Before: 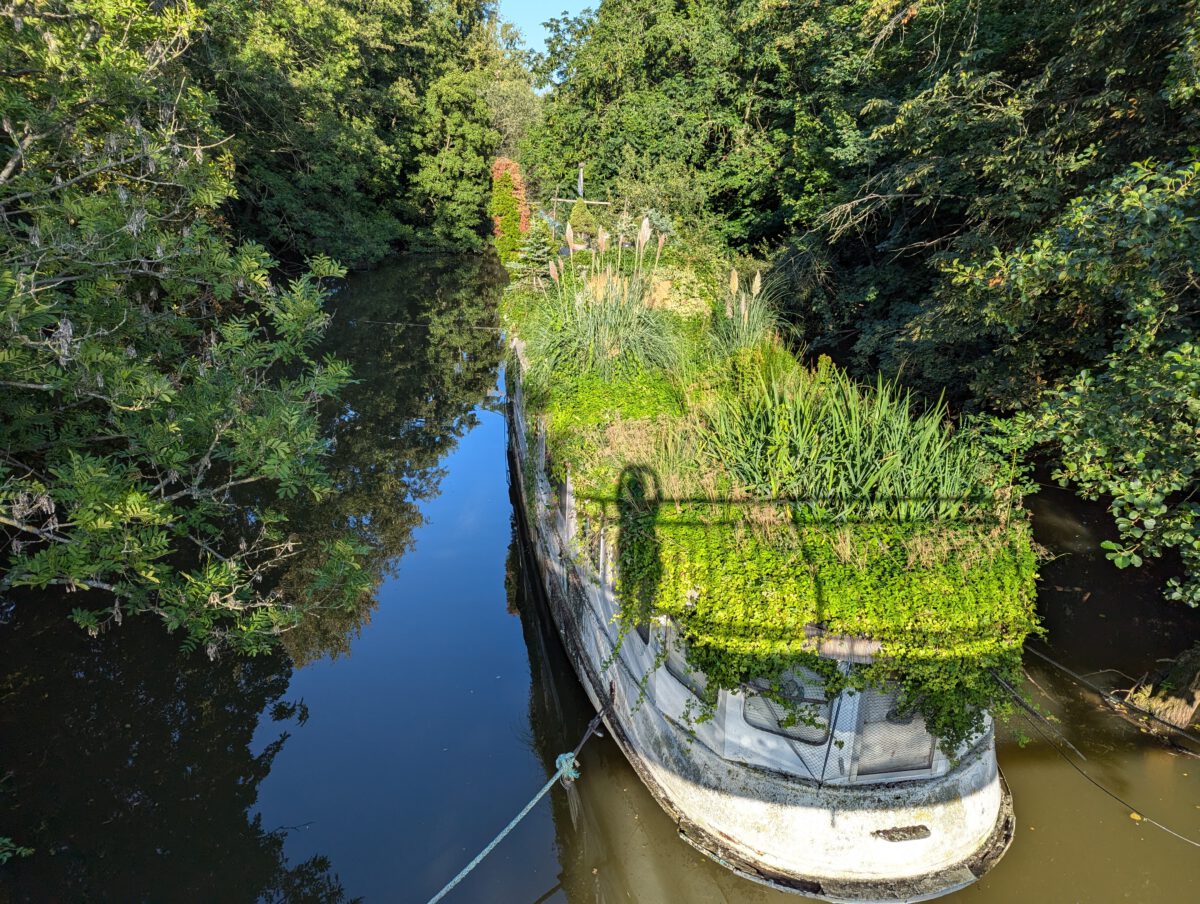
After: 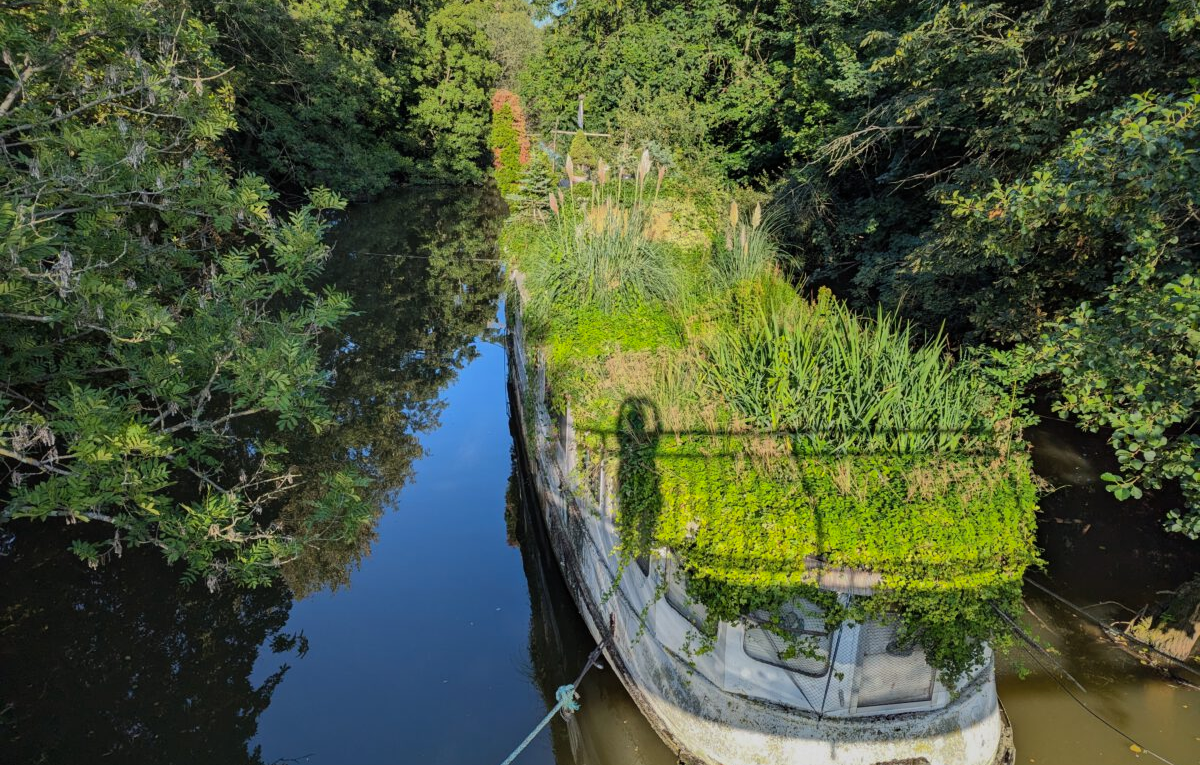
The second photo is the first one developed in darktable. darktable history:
crop: top 7.626%, bottom 7.731%
shadows and highlights: shadows 25.09, highlights -71.42
filmic rgb: black relative exposure -16 EV, white relative exposure 2.9 EV, hardness 9.97, iterations of high-quality reconstruction 0
exposure: exposure -0.071 EV, compensate exposure bias true, compensate highlight preservation false
